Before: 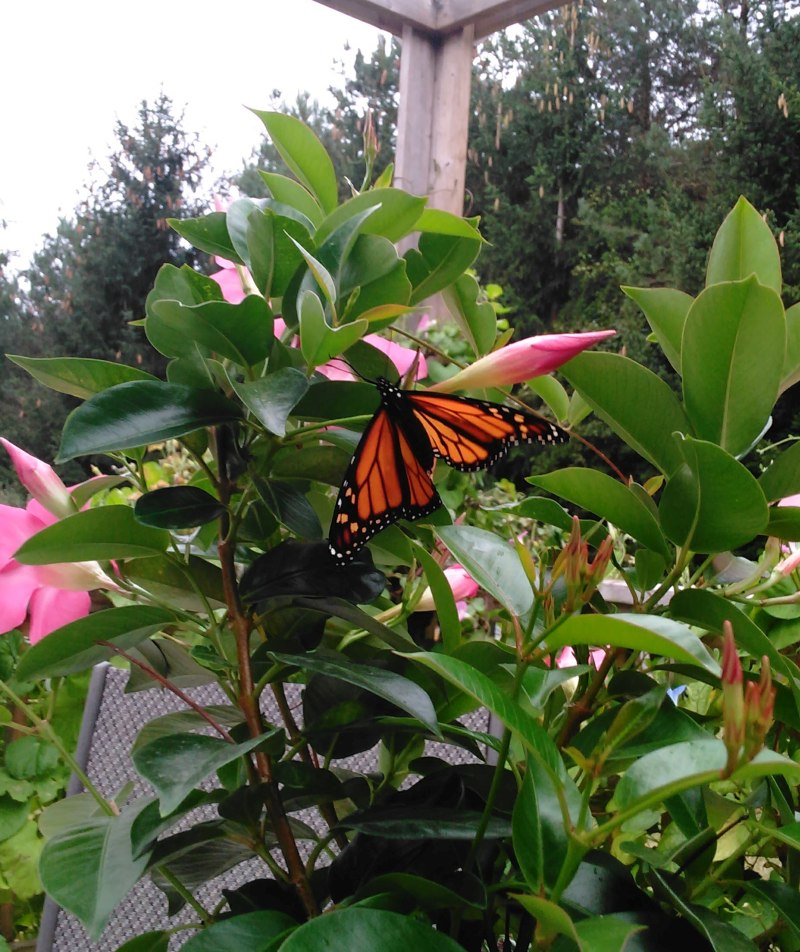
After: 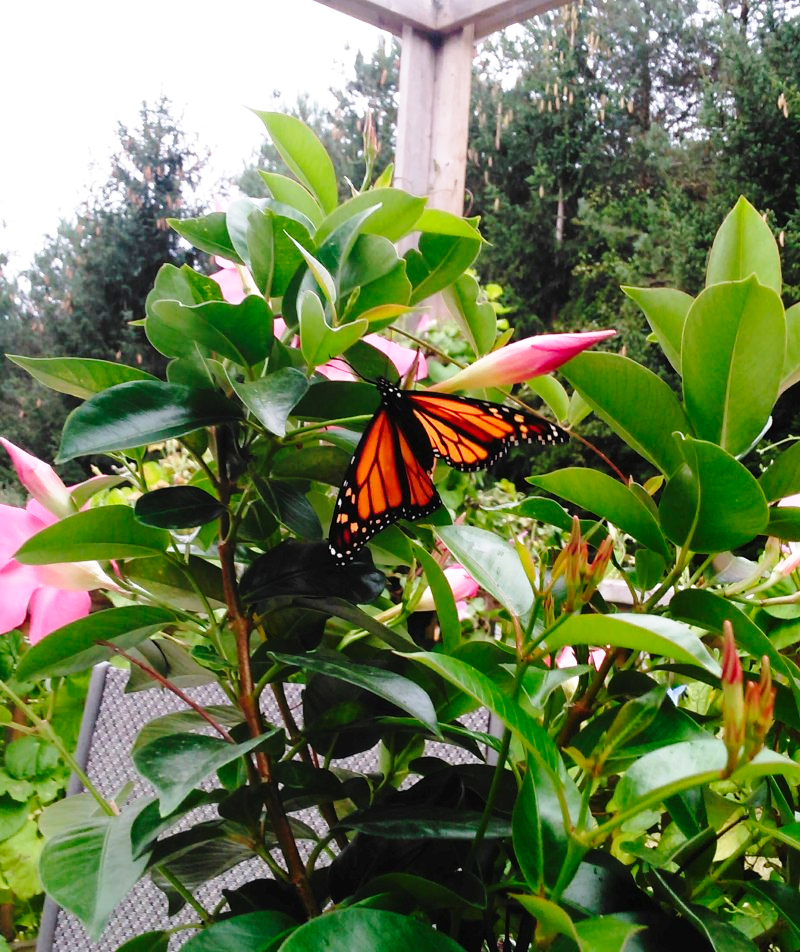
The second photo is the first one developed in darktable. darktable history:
base curve: curves: ch0 [(0, 0) (0.028, 0.03) (0.121, 0.232) (0.46, 0.748) (0.859, 0.968) (1, 1)], preserve colors none
